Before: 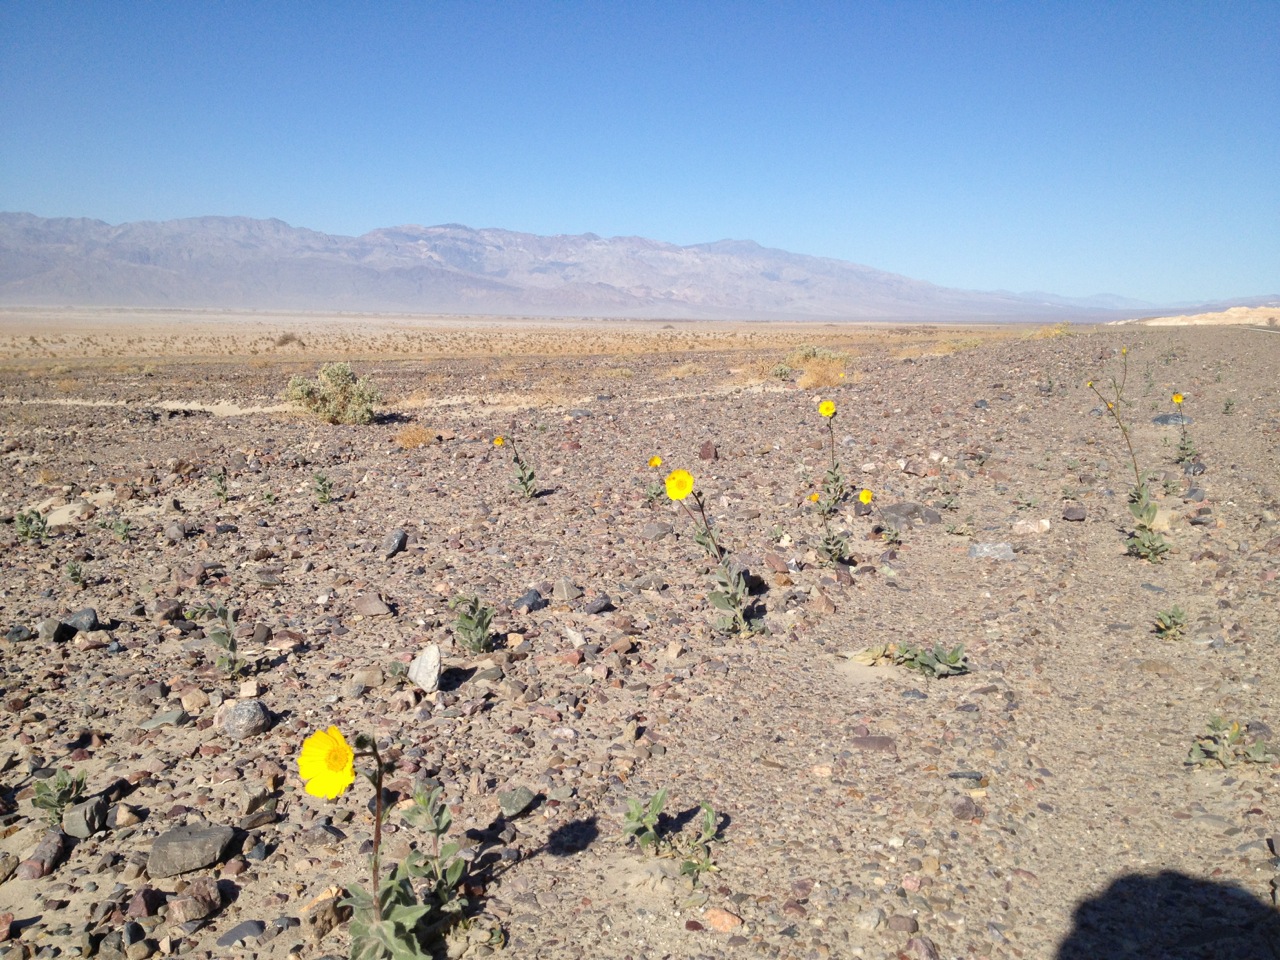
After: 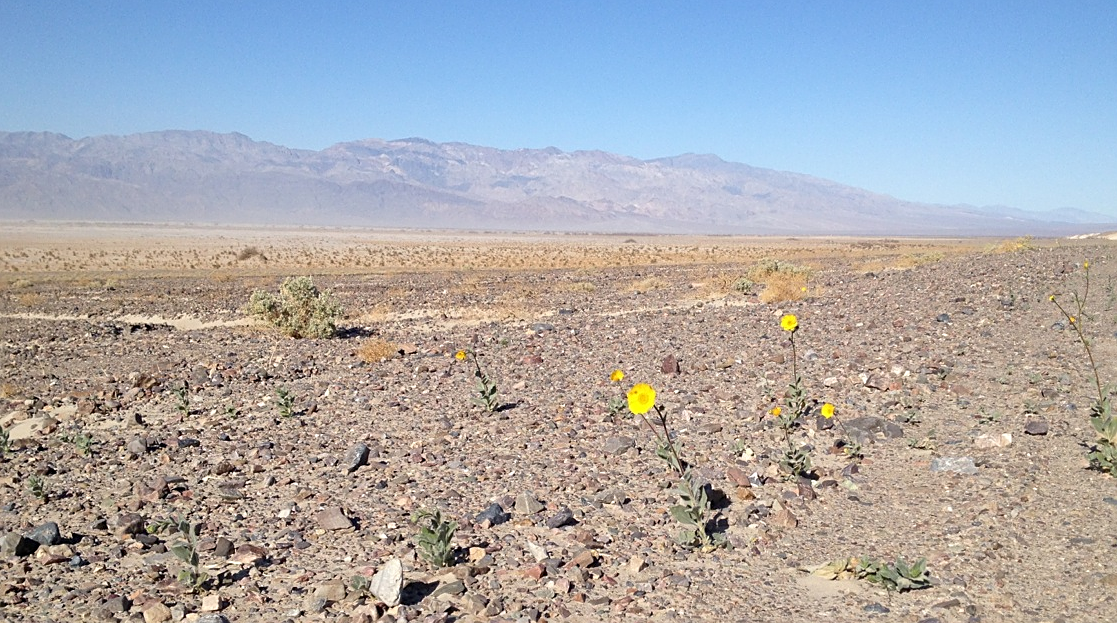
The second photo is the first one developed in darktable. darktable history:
sharpen: on, module defaults
crop: left 3.043%, top 8.992%, right 9.642%, bottom 26.061%
